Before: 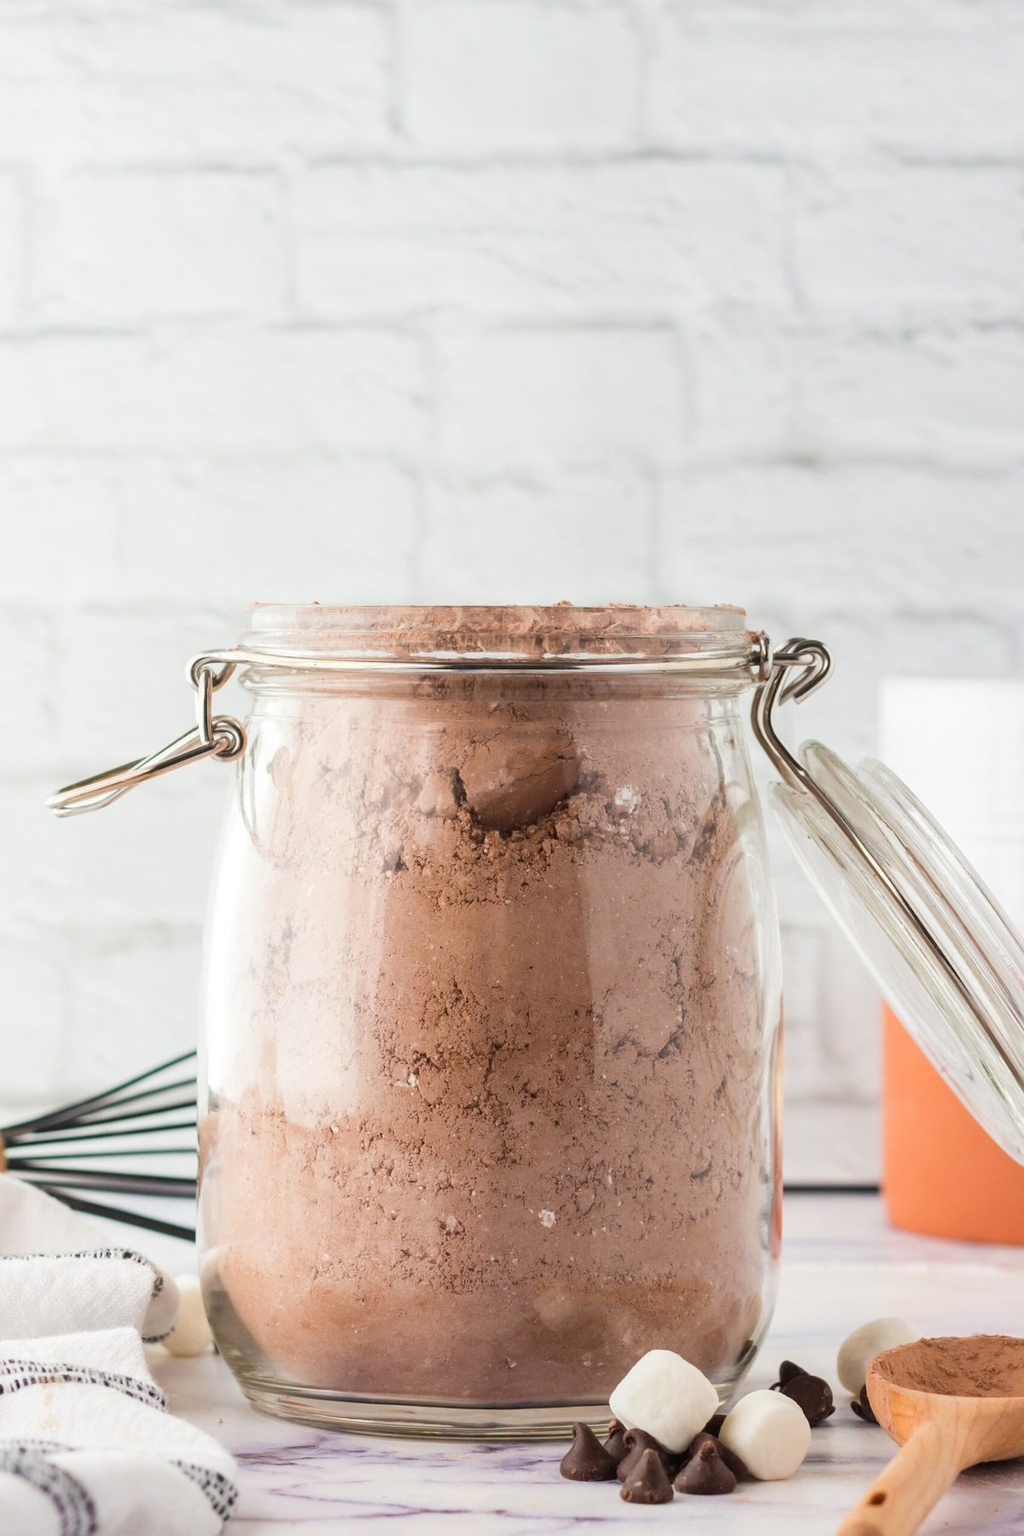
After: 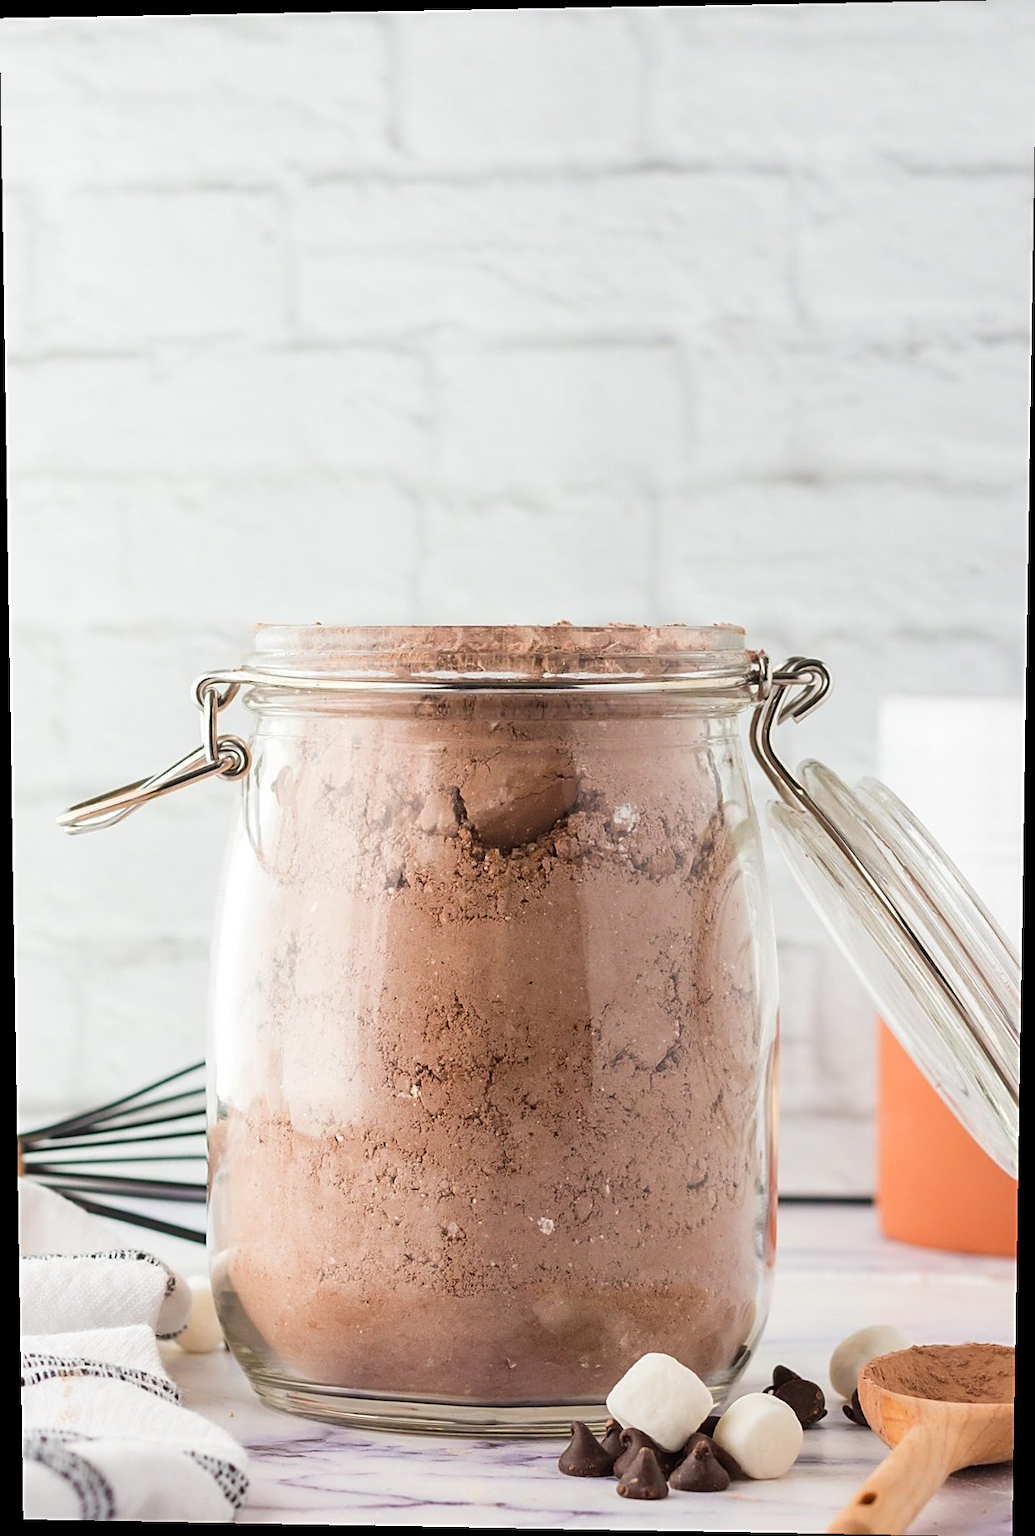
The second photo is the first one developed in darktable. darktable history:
rotate and perspective: lens shift (vertical) 0.048, lens shift (horizontal) -0.024, automatic cropping off
sharpen: on, module defaults
